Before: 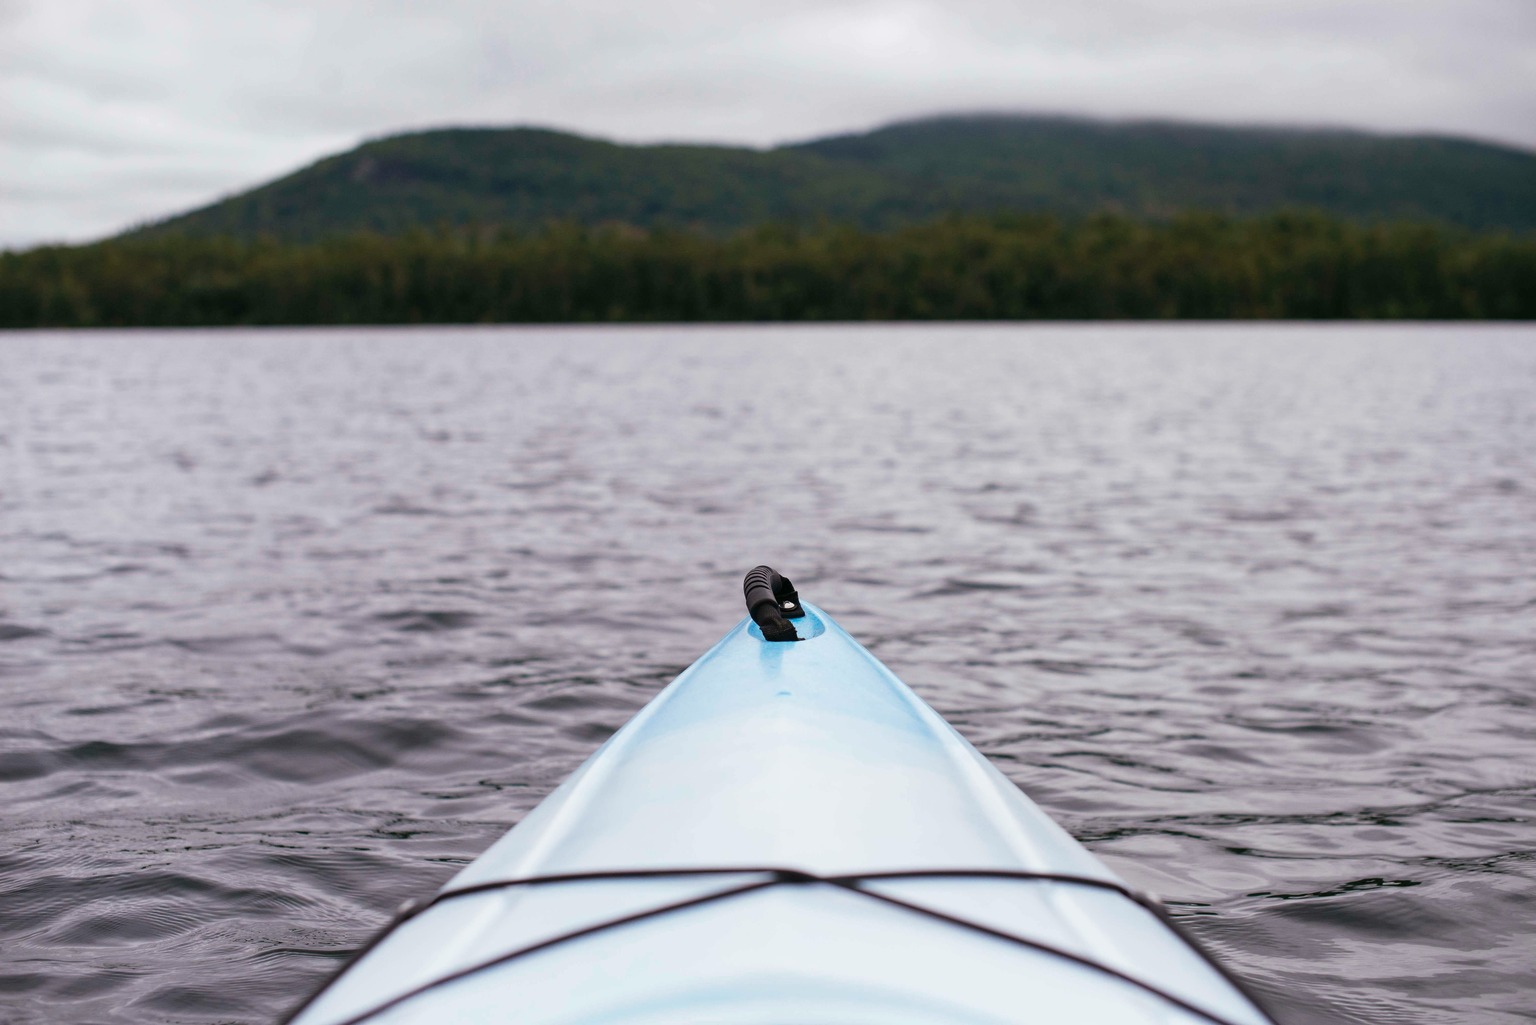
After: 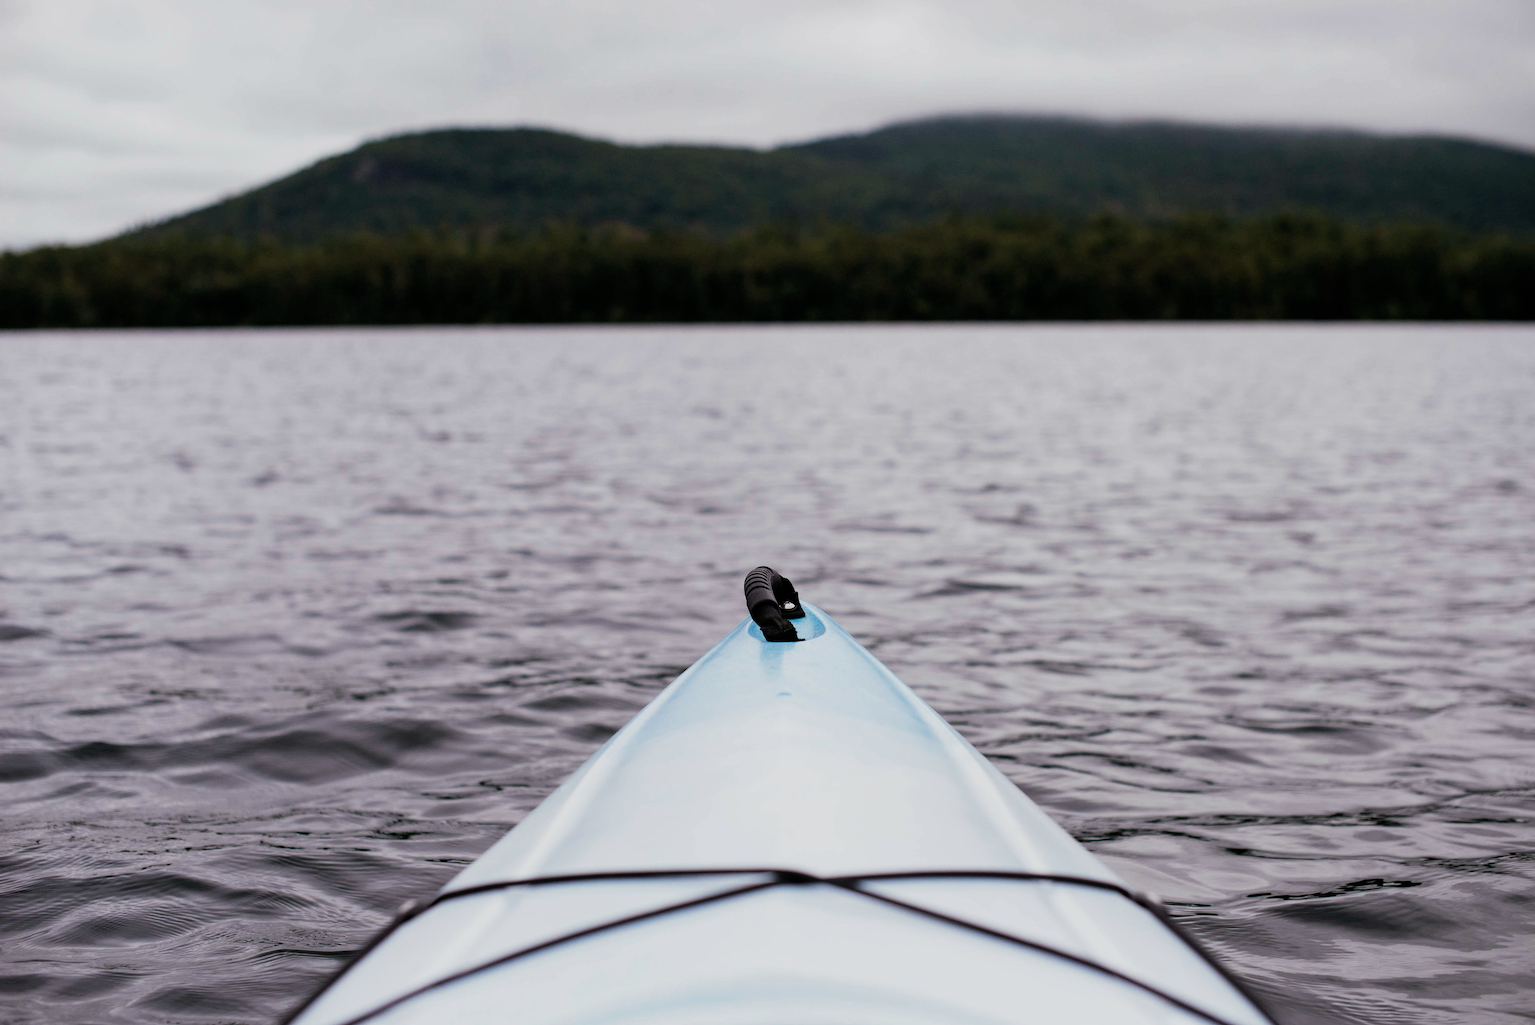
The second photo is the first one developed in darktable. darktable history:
filmic rgb: middle gray luminance 21.73%, black relative exposure -14 EV, white relative exposure 2.96 EV, threshold 6 EV, target black luminance 0%, hardness 8.81, latitude 59.69%, contrast 1.208, highlights saturation mix 5%, shadows ↔ highlights balance 41.6%, add noise in highlights 0, color science v3 (2019), use custom middle-gray values true, iterations of high-quality reconstruction 0, contrast in highlights soft, enable highlight reconstruction true
white balance: emerald 1
